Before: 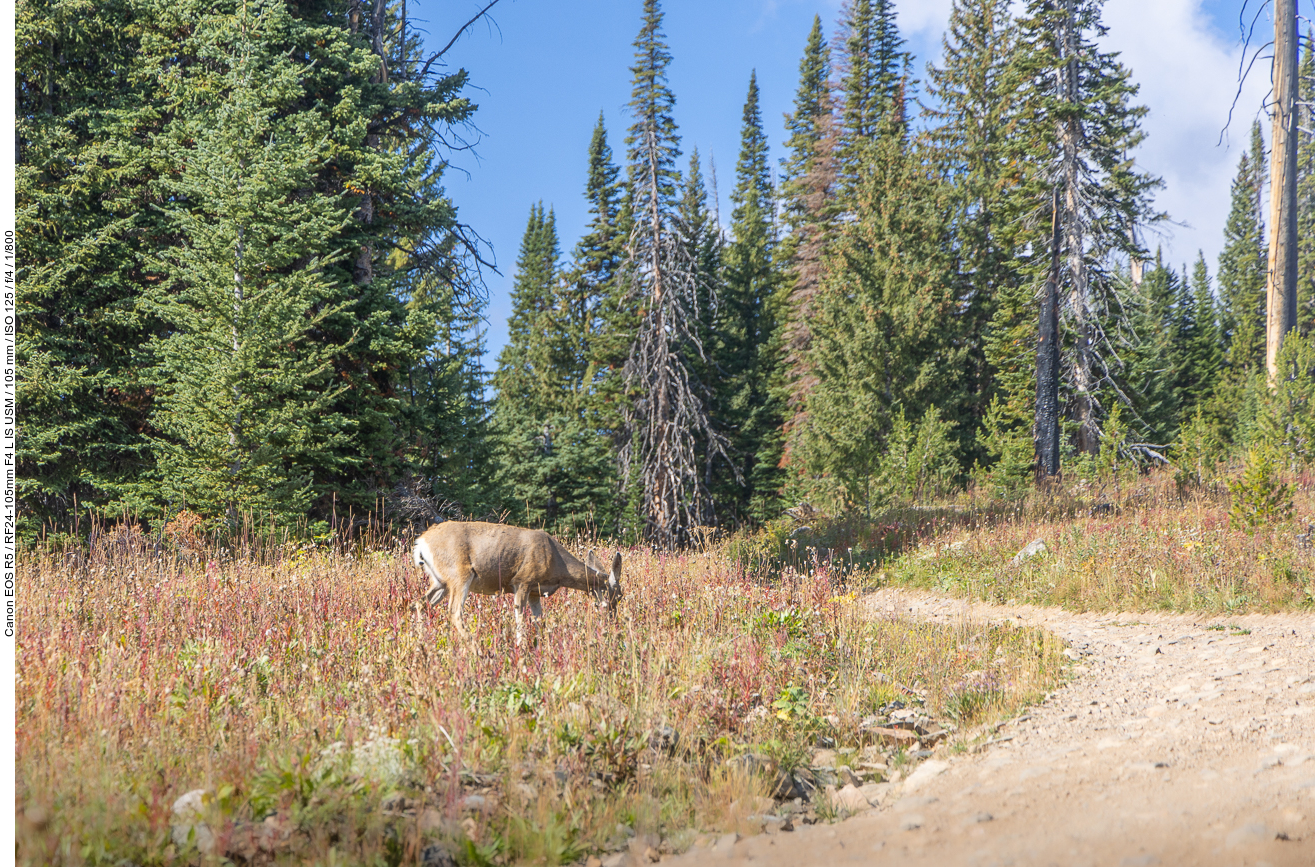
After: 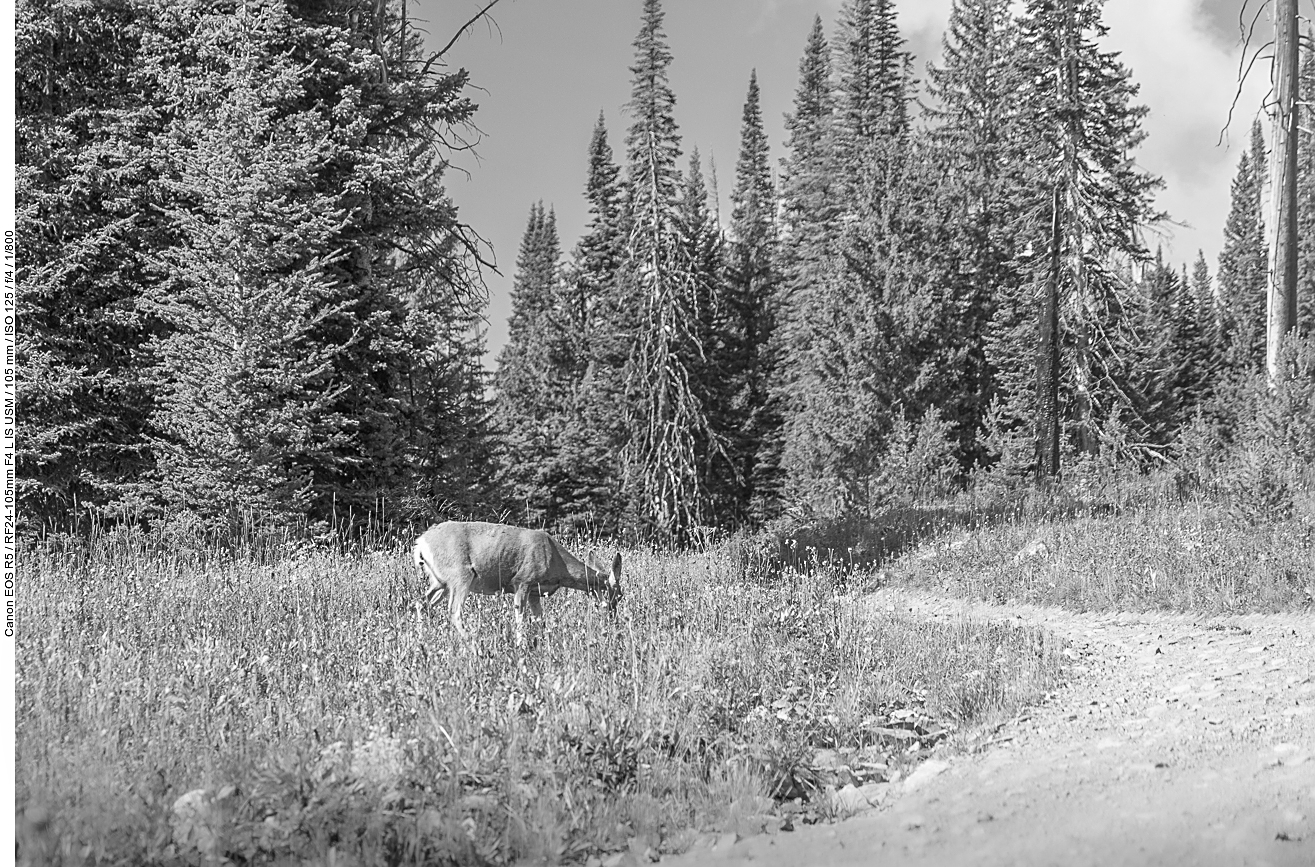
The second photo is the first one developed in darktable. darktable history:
monochrome: a -3.63, b -0.465
sharpen: on, module defaults
